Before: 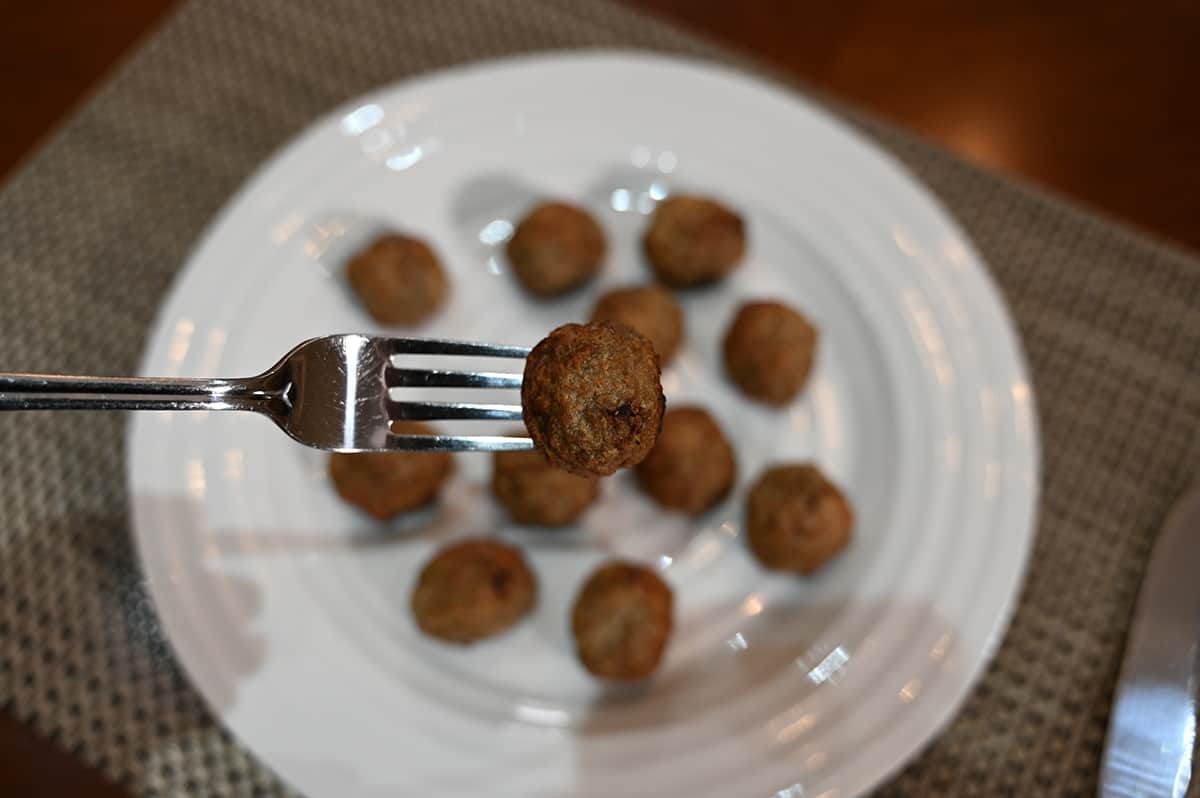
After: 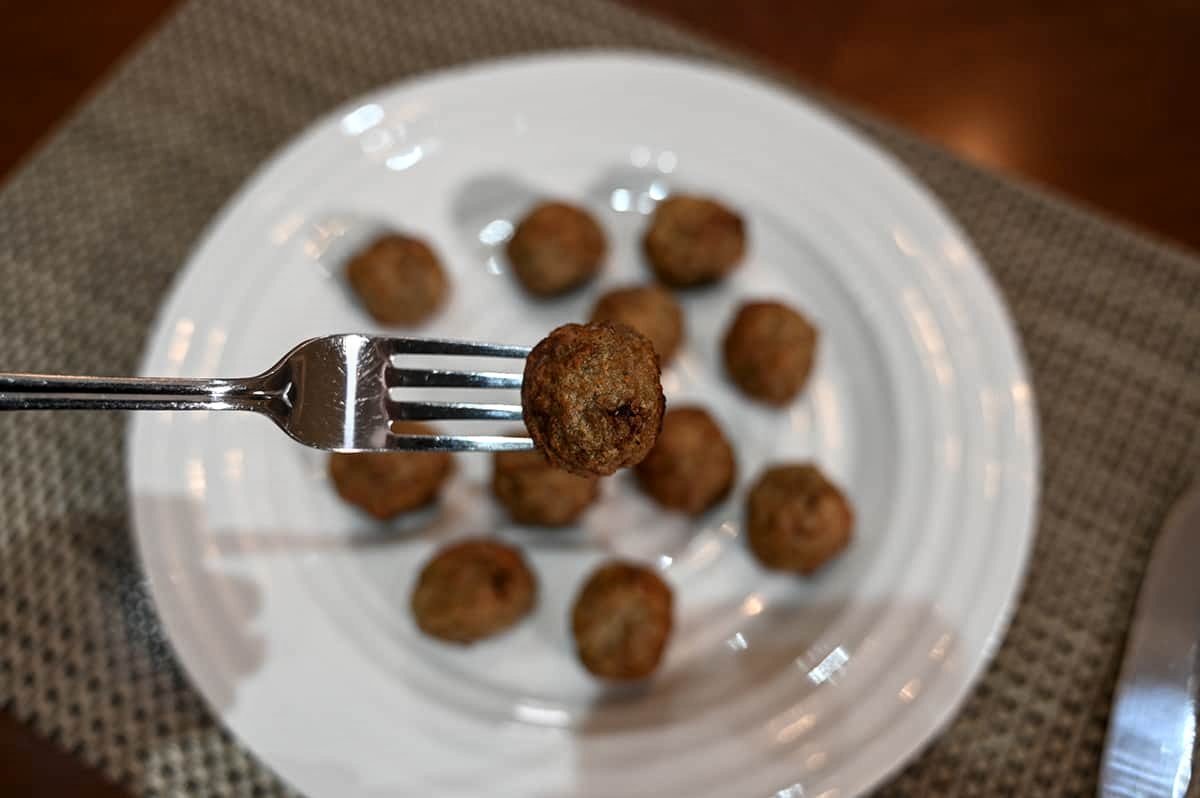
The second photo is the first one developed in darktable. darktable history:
shadows and highlights: shadows 0, highlights 40
local contrast: on, module defaults
